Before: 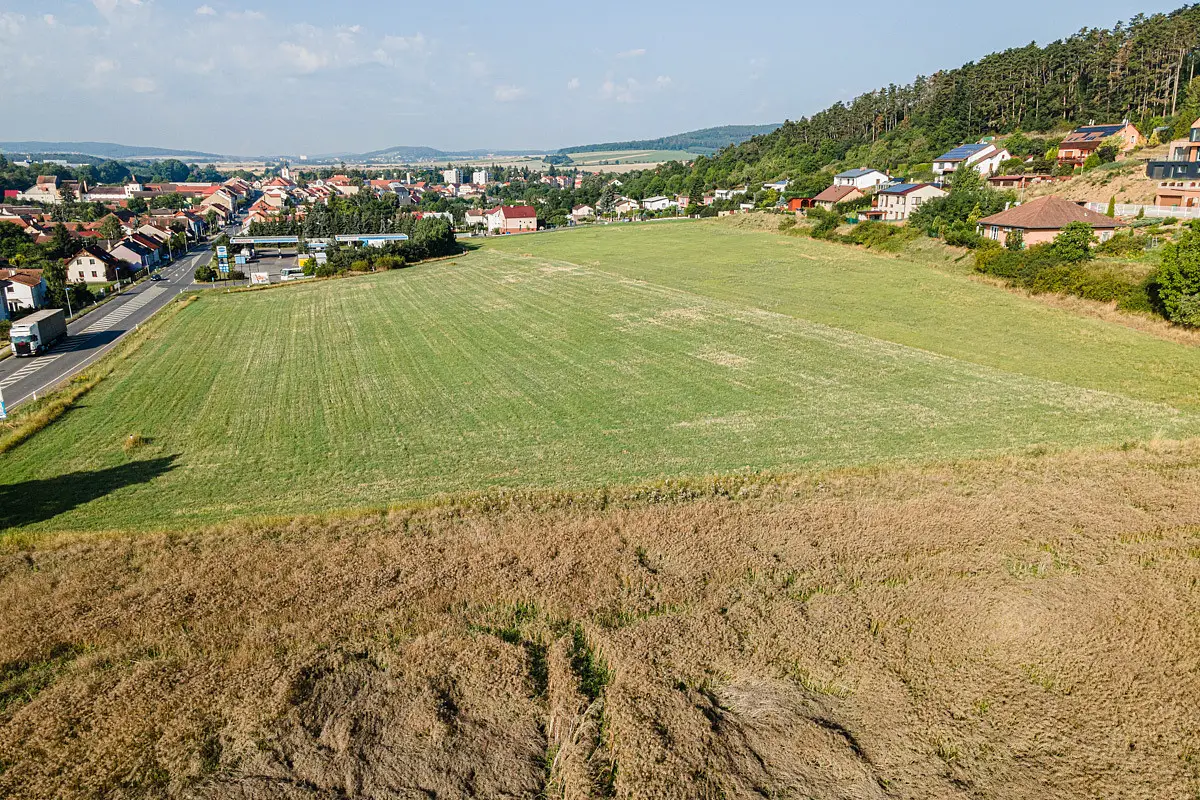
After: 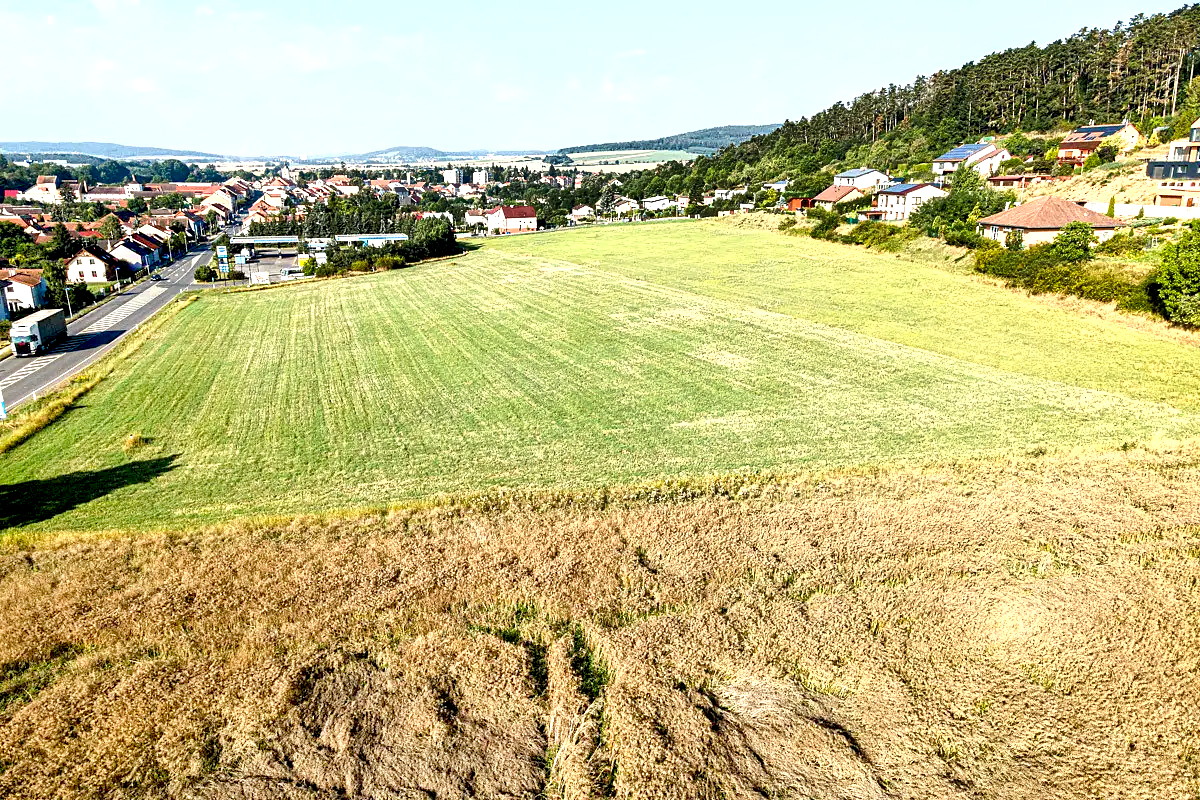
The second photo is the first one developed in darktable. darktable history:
exposure: black level correction 0.011, exposure 1.081 EV, compensate exposure bias true, compensate highlight preservation false
shadows and highlights: shadows 11.55, white point adjustment 1.35, highlights color adjustment 0.726%, soften with gaussian
